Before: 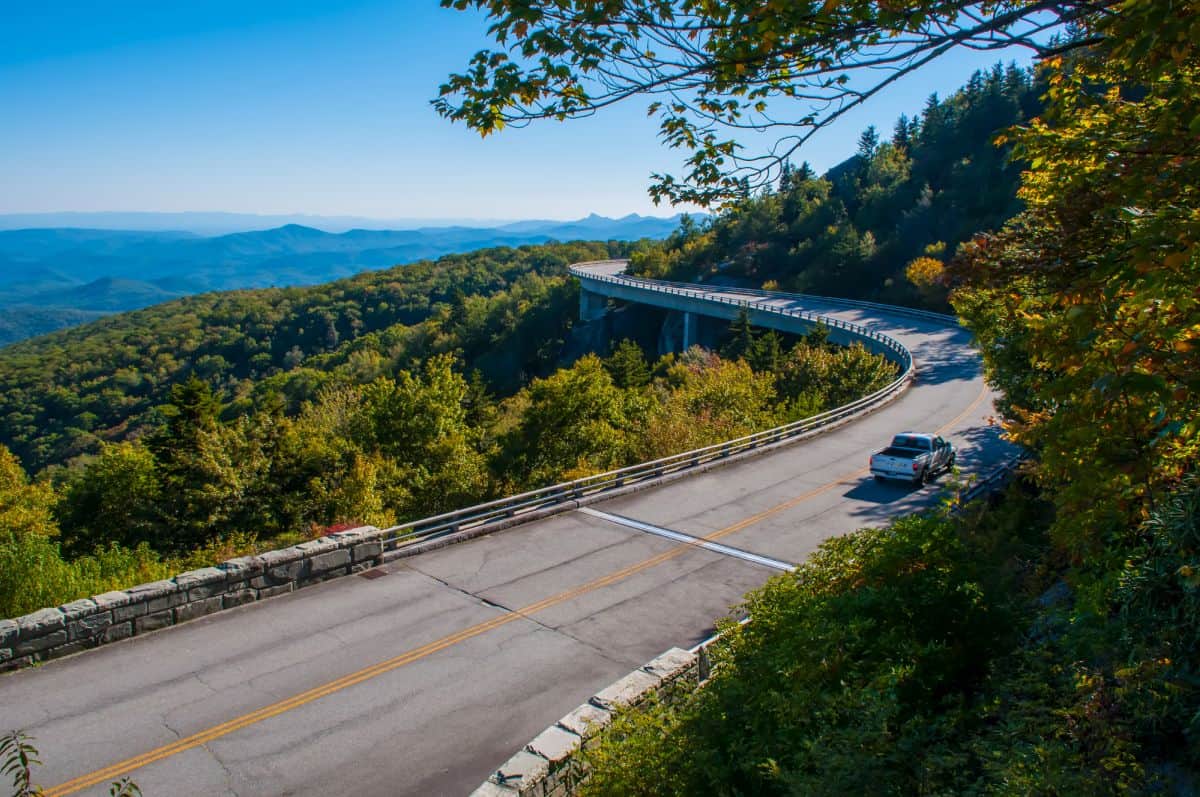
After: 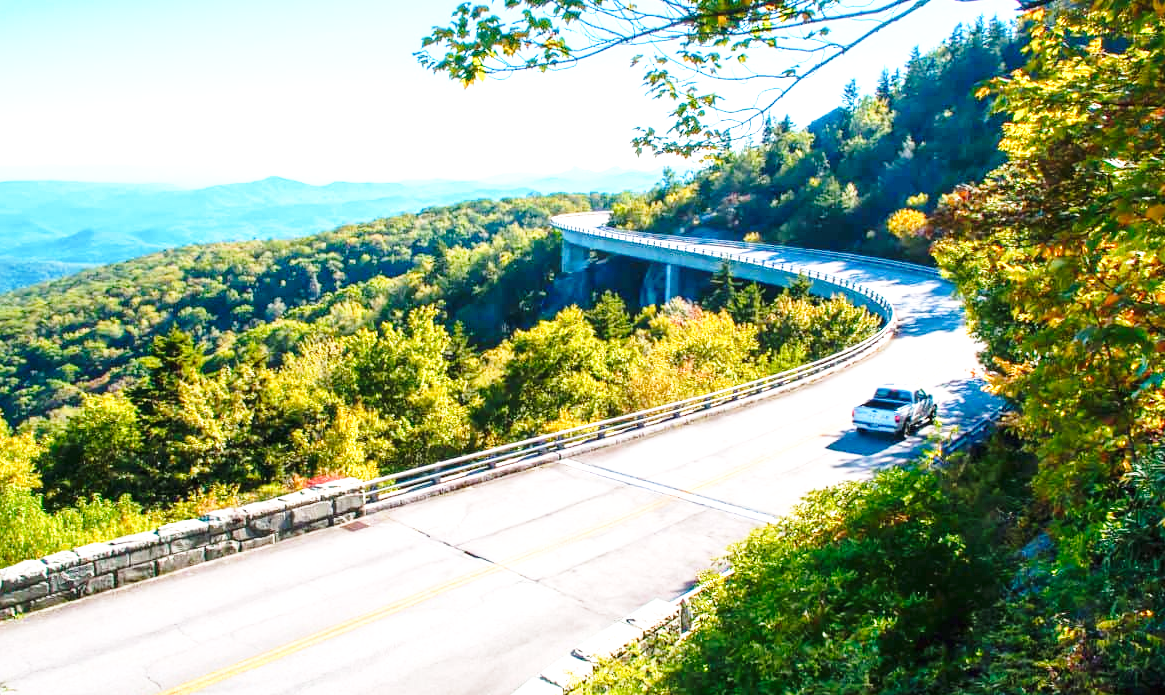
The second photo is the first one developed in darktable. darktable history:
base curve: curves: ch0 [(0, 0) (0.028, 0.03) (0.121, 0.232) (0.46, 0.748) (0.859, 0.968) (1, 1)], preserve colors none
crop: left 1.507%, top 6.147%, right 1.379%, bottom 6.637%
exposure: black level correction 0, exposure 1.625 EV, compensate exposure bias true, compensate highlight preservation false
